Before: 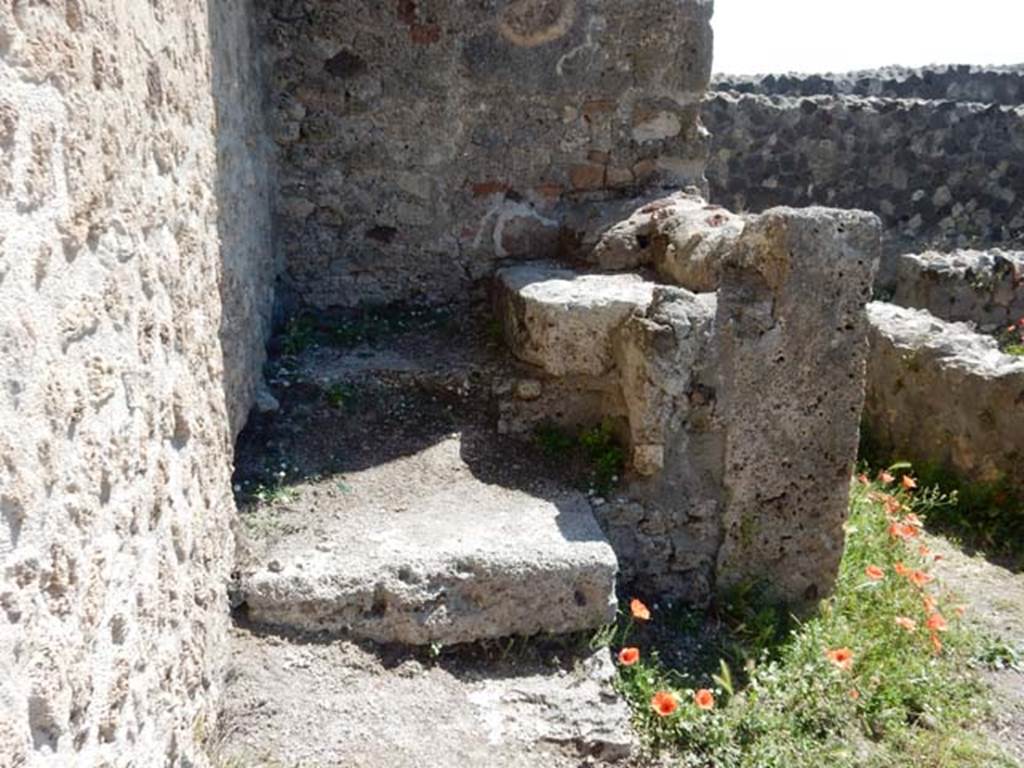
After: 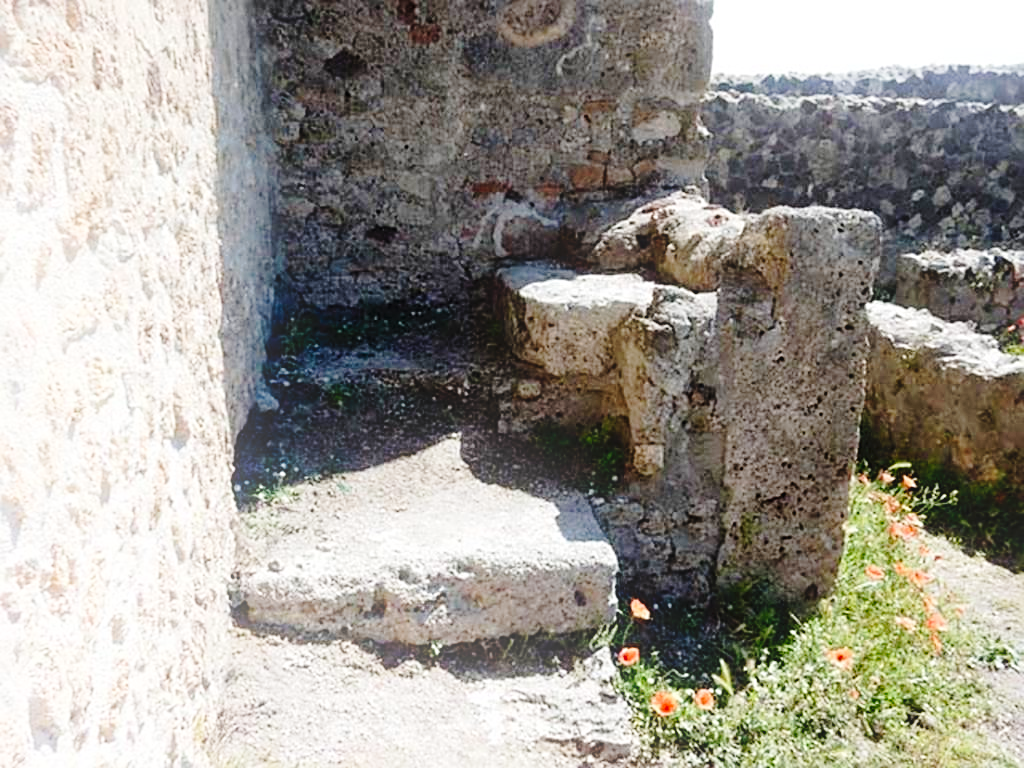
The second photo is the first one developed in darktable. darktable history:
sharpen: on, module defaults
bloom: size 15%, threshold 97%, strength 7%
tone curve: curves: ch0 [(0, 0) (0.003, 0.012) (0.011, 0.015) (0.025, 0.023) (0.044, 0.036) (0.069, 0.047) (0.1, 0.062) (0.136, 0.1) (0.177, 0.15) (0.224, 0.219) (0.277, 0.3) (0.335, 0.401) (0.399, 0.49) (0.468, 0.569) (0.543, 0.641) (0.623, 0.73) (0.709, 0.806) (0.801, 0.88) (0.898, 0.939) (1, 1)], preserve colors none
